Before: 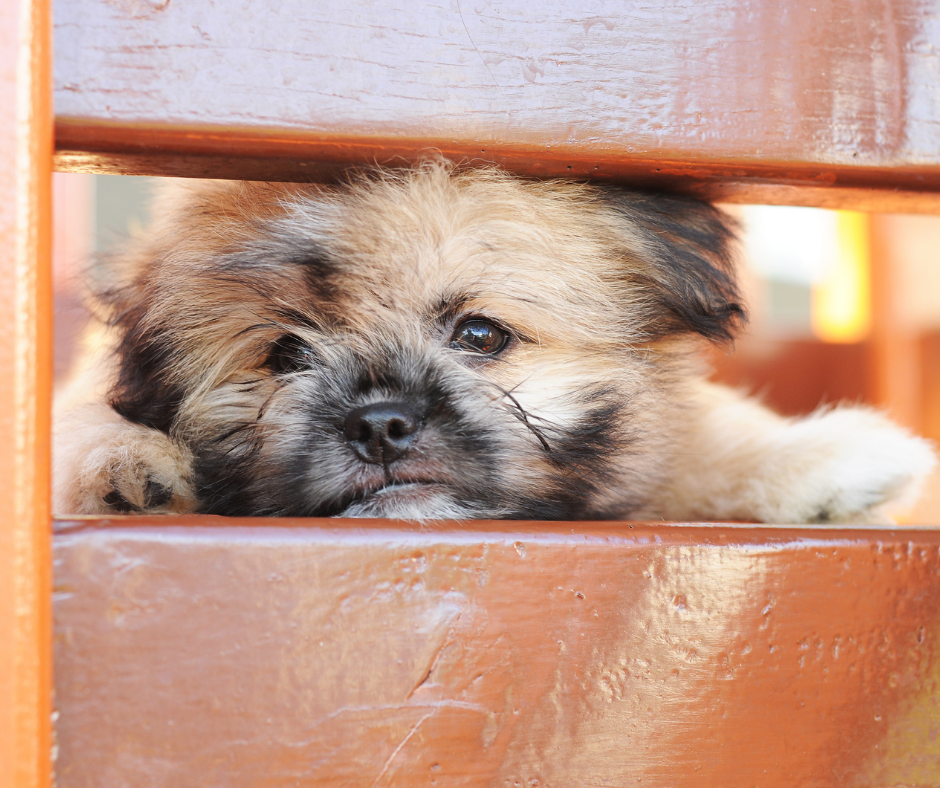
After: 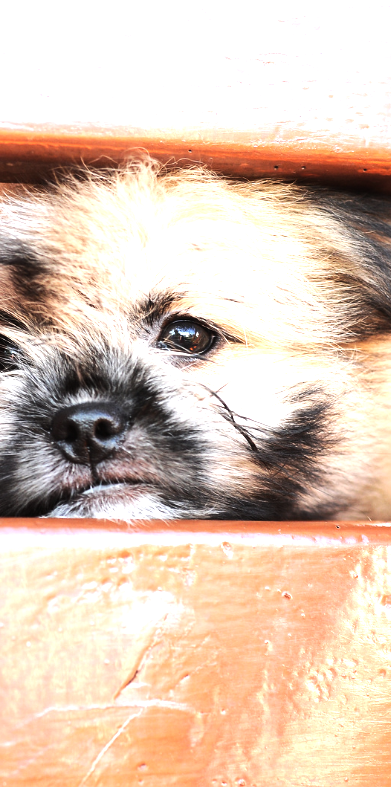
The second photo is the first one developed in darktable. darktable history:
exposure: exposure 0.2 EV, compensate highlight preservation false
crop: left 31.229%, right 27.105%
tone equalizer: -8 EV -1.08 EV, -7 EV -1.01 EV, -6 EV -0.867 EV, -5 EV -0.578 EV, -3 EV 0.578 EV, -2 EV 0.867 EV, -1 EV 1.01 EV, +0 EV 1.08 EV, edges refinement/feathering 500, mask exposure compensation -1.57 EV, preserve details no
